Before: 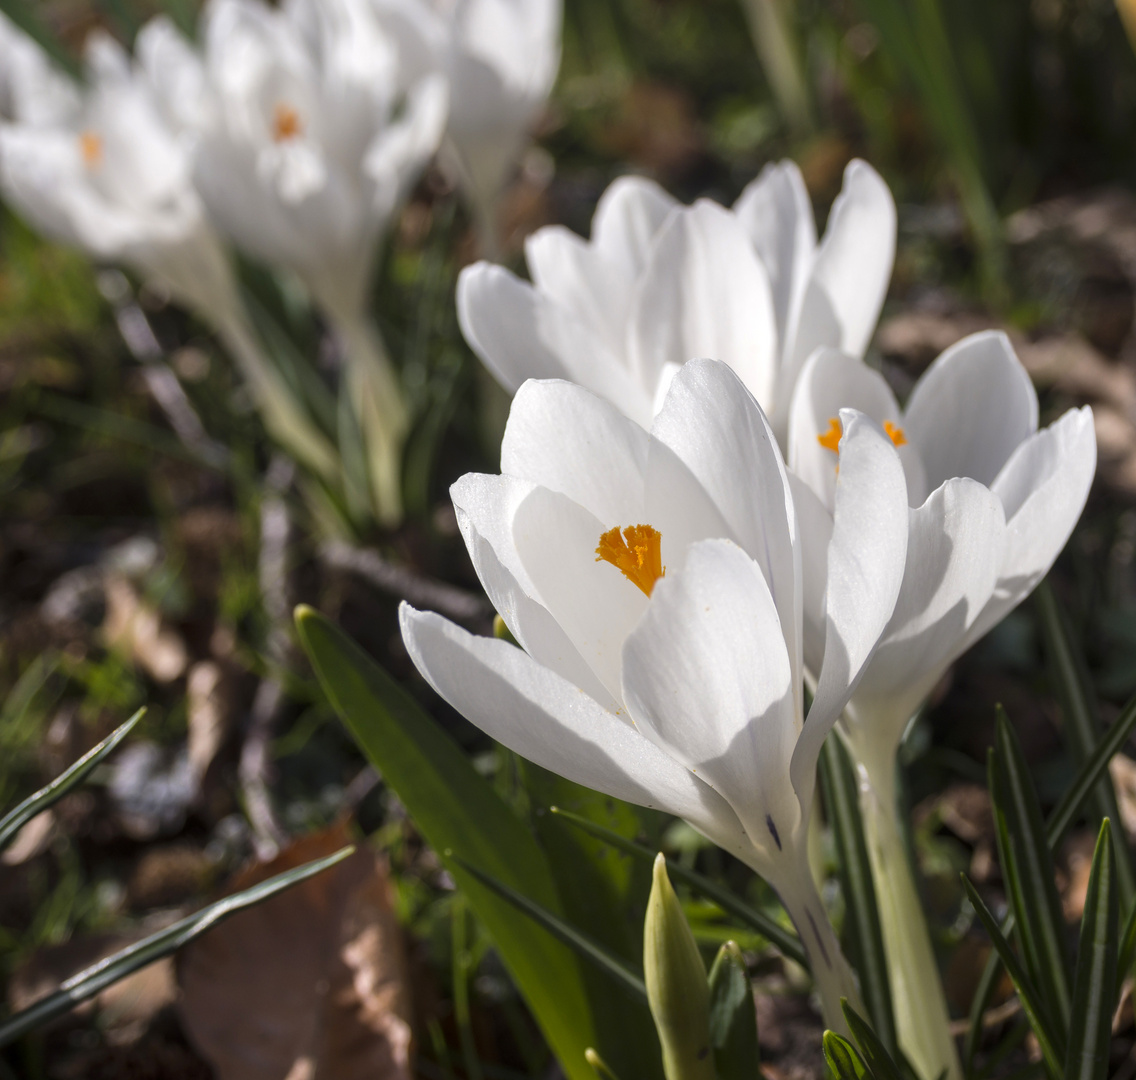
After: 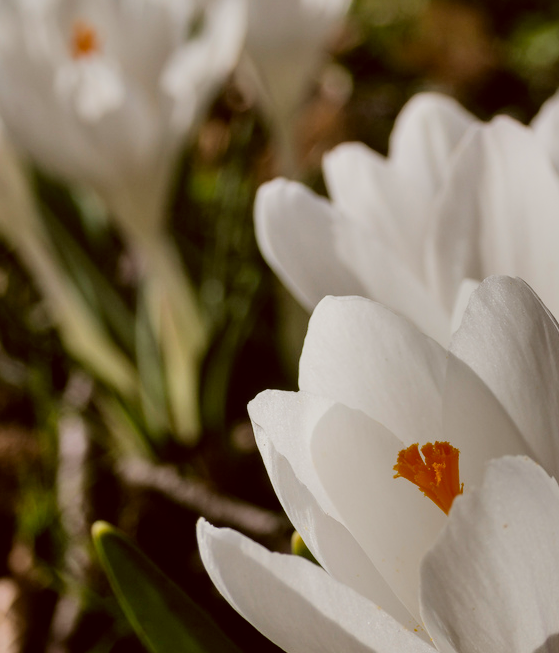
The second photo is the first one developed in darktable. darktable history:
shadows and highlights: shadows 24.34, highlights -80, soften with gaussian
crop: left 17.787%, top 7.768%, right 32.967%, bottom 31.728%
filmic rgb: middle gray luminance 28.9%, black relative exposure -10.23 EV, white relative exposure 5.48 EV, target black luminance 0%, hardness 3.91, latitude 2.63%, contrast 1.119, highlights saturation mix 4.95%, shadows ↔ highlights balance 15.57%
color correction: highlights a* -0.344, highlights b* 0.181, shadows a* 4.39, shadows b* 20.07
